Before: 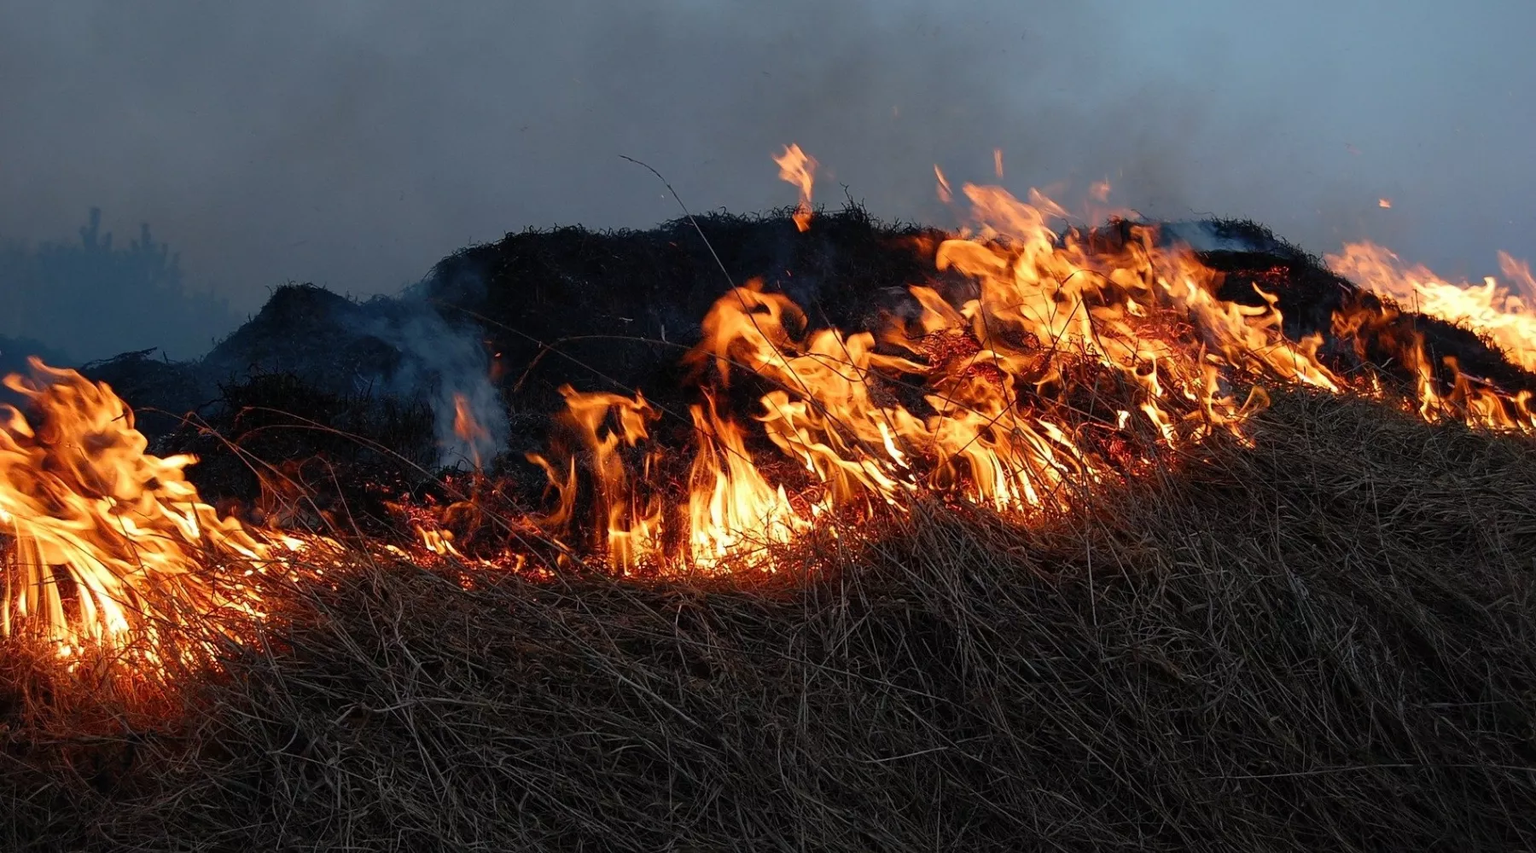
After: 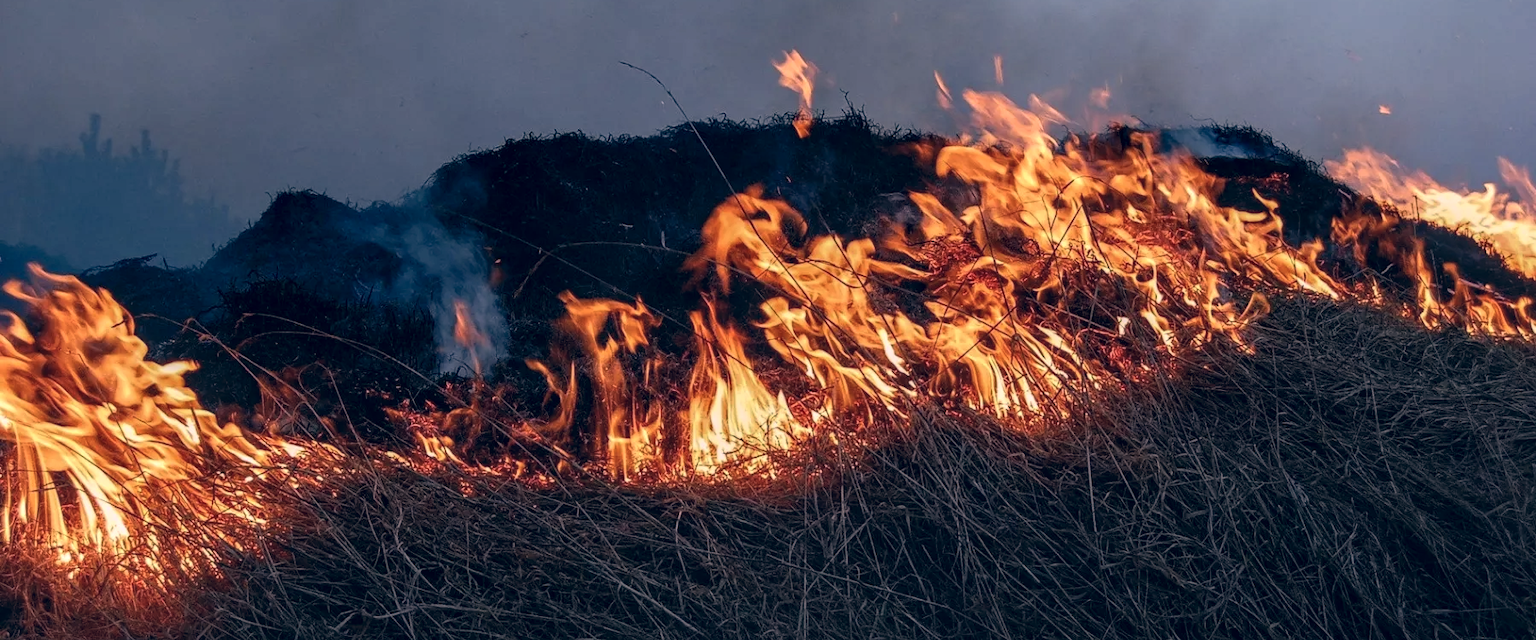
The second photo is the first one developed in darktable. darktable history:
color correction: highlights a* 13.94, highlights b* 5.68, shadows a* -5.69, shadows b* -15.57, saturation 0.873
crop: top 11.033%, bottom 13.896%
local contrast: highlights 6%, shadows 2%, detail 133%
